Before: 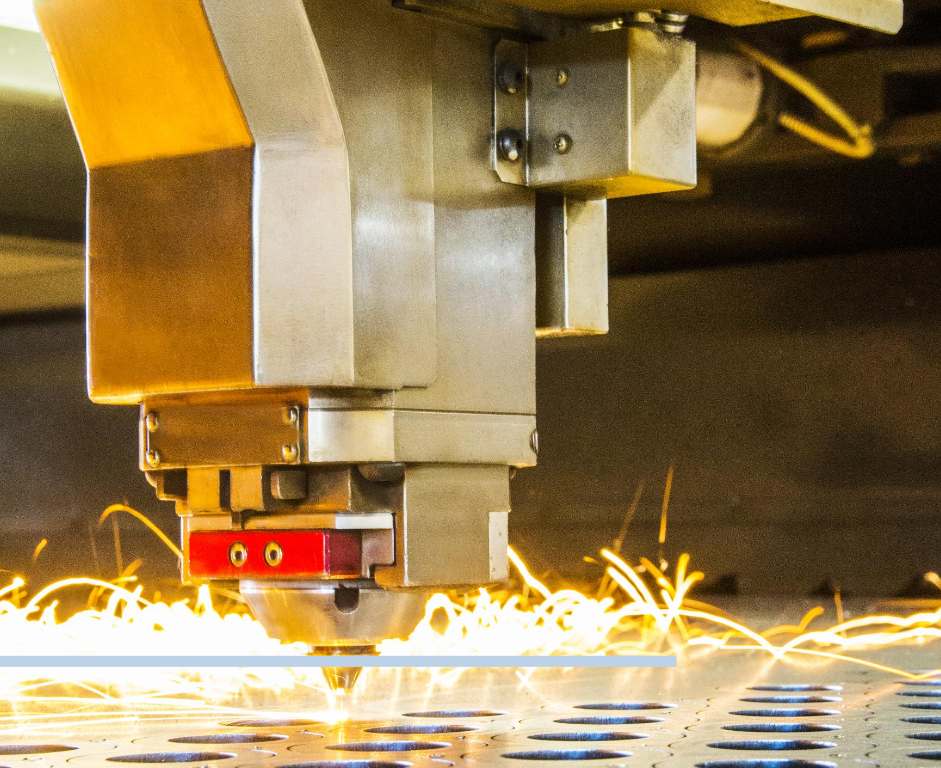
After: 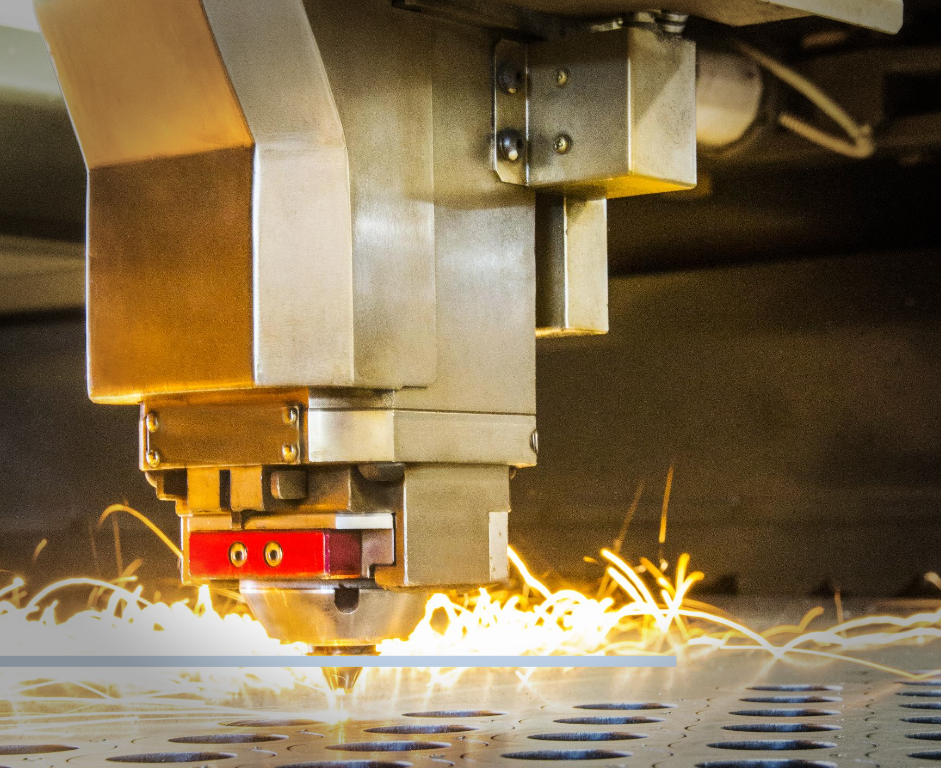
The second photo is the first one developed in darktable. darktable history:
tone equalizer: on, module defaults
vignetting: fall-off start 66.7%, fall-off radius 39.74%, brightness -0.576, saturation -0.258, automatic ratio true, width/height ratio 0.671, dithering 16-bit output
